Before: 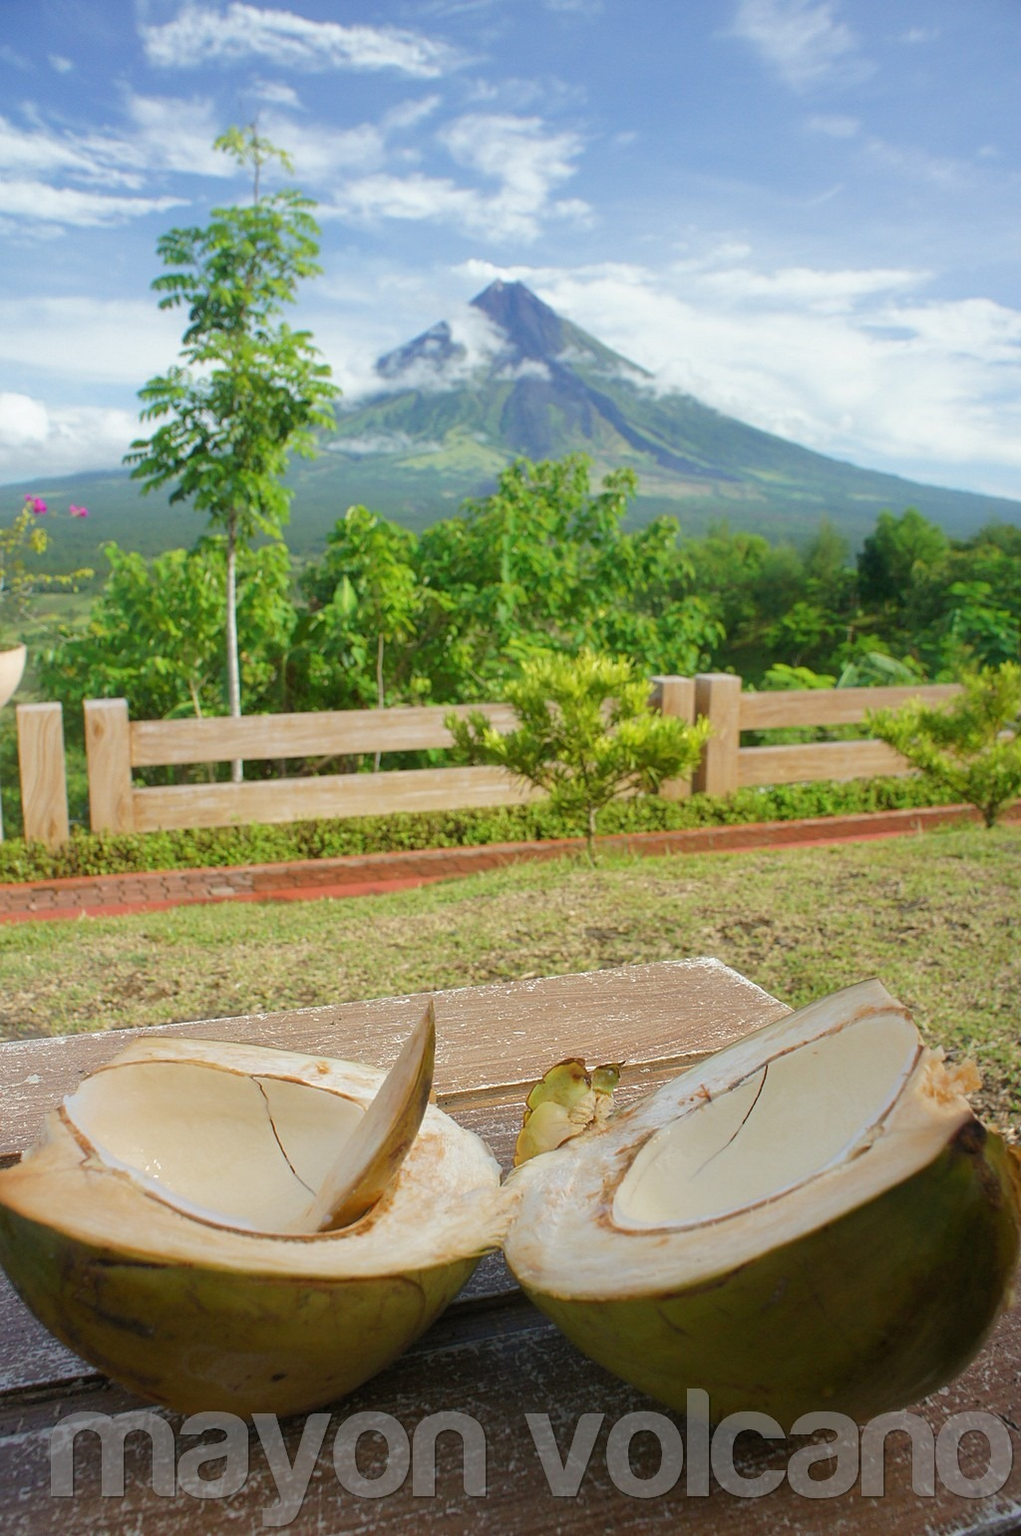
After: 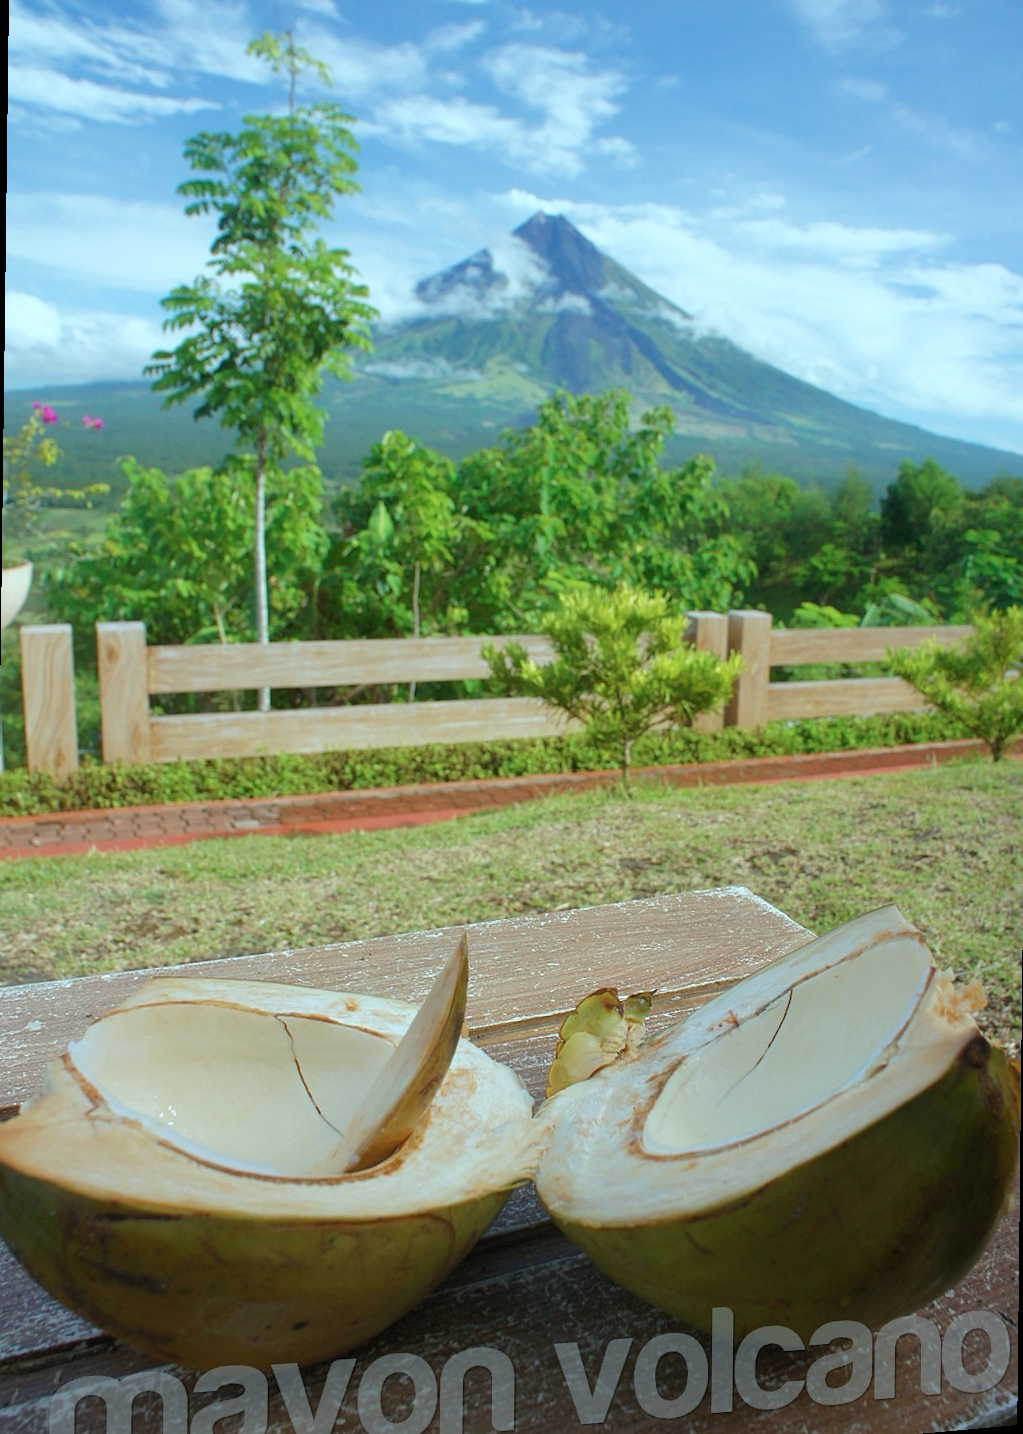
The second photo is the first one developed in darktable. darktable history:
rotate and perspective: rotation 0.679°, lens shift (horizontal) 0.136, crop left 0.009, crop right 0.991, crop top 0.078, crop bottom 0.95
color correction: highlights a* -10.04, highlights b* -10.37
